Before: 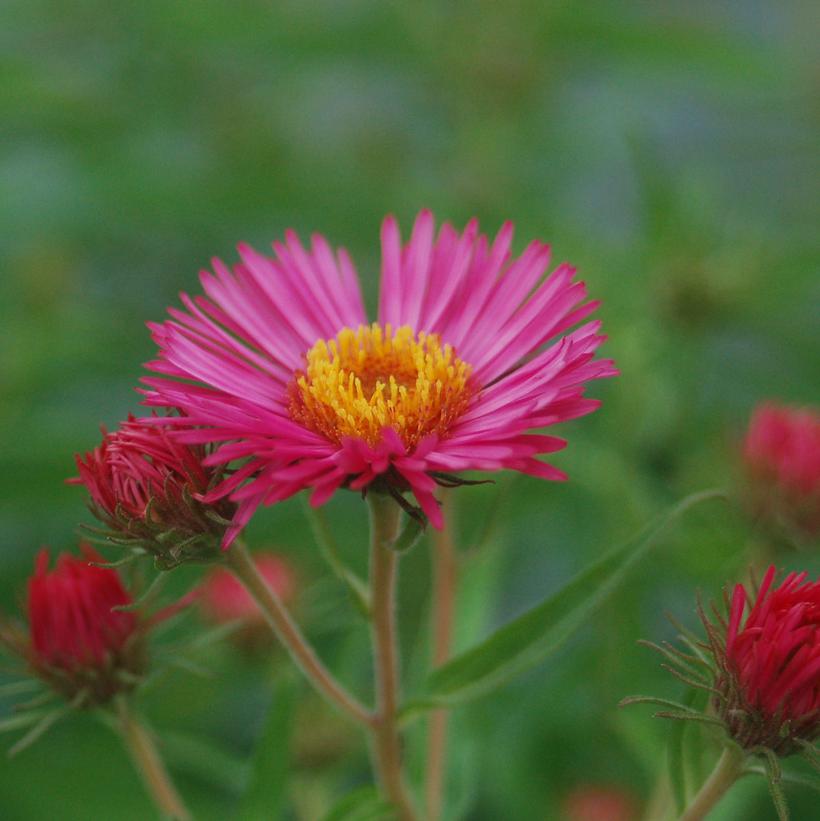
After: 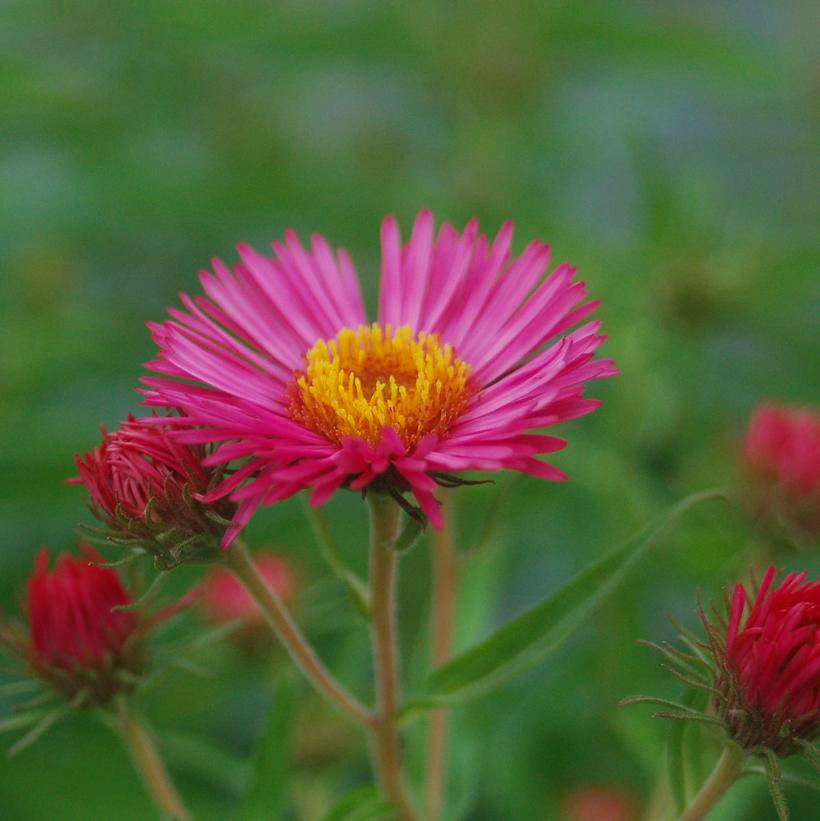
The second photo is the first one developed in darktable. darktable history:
color balance rgb: perceptual saturation grading › global saturation -0.113%, global vibrance 20%
